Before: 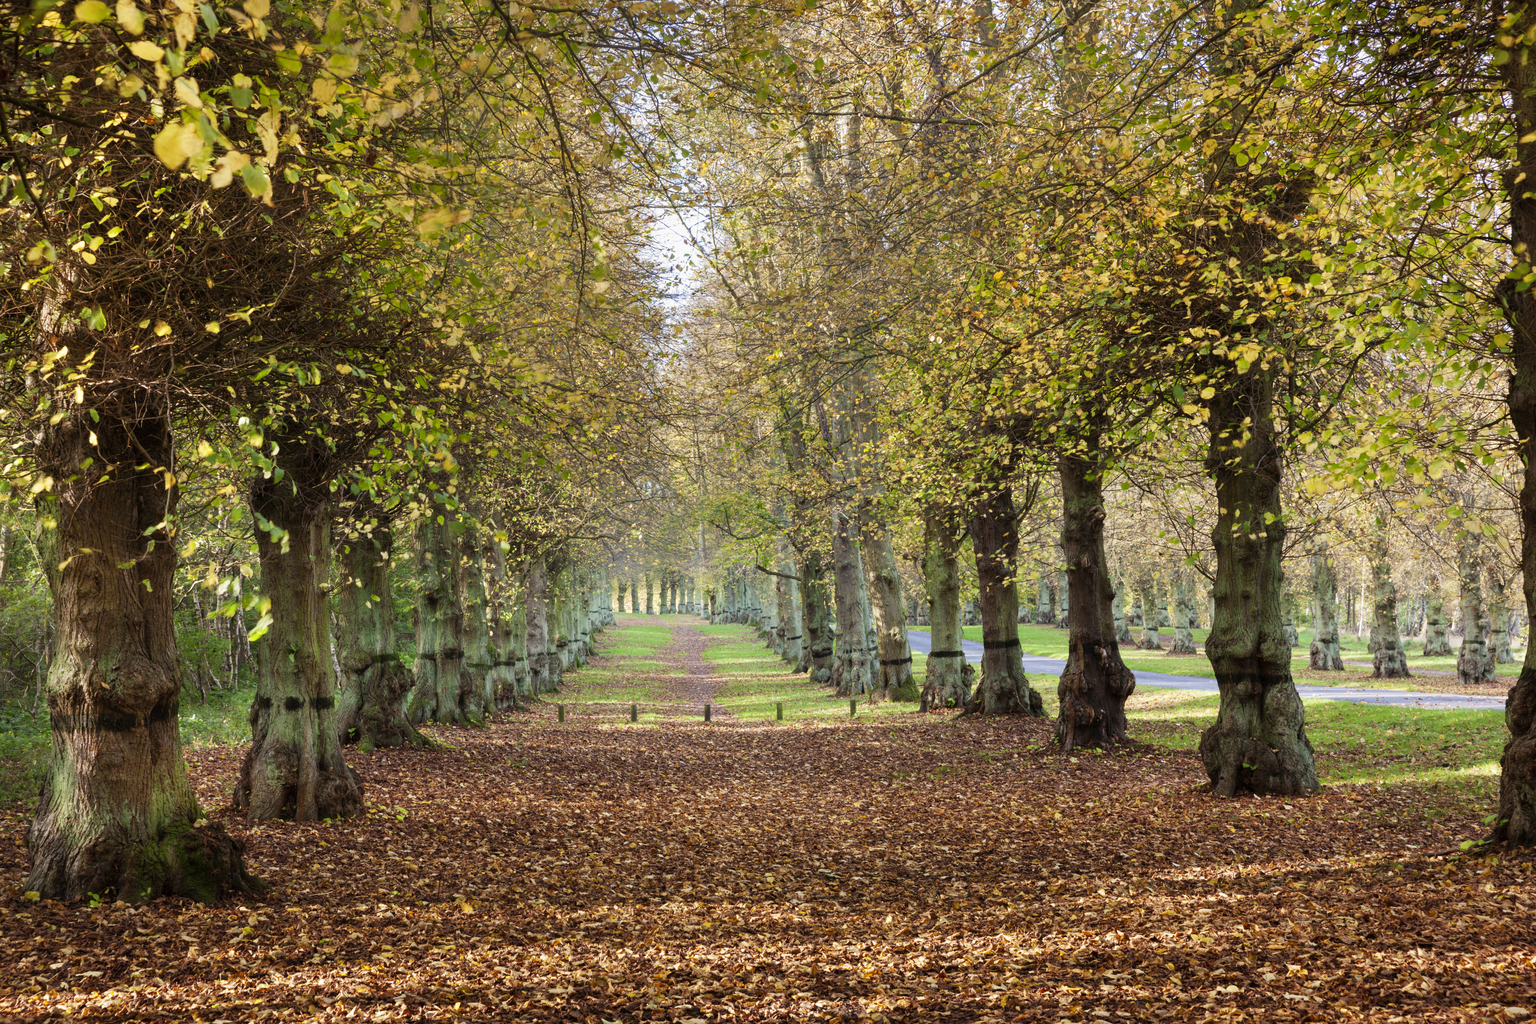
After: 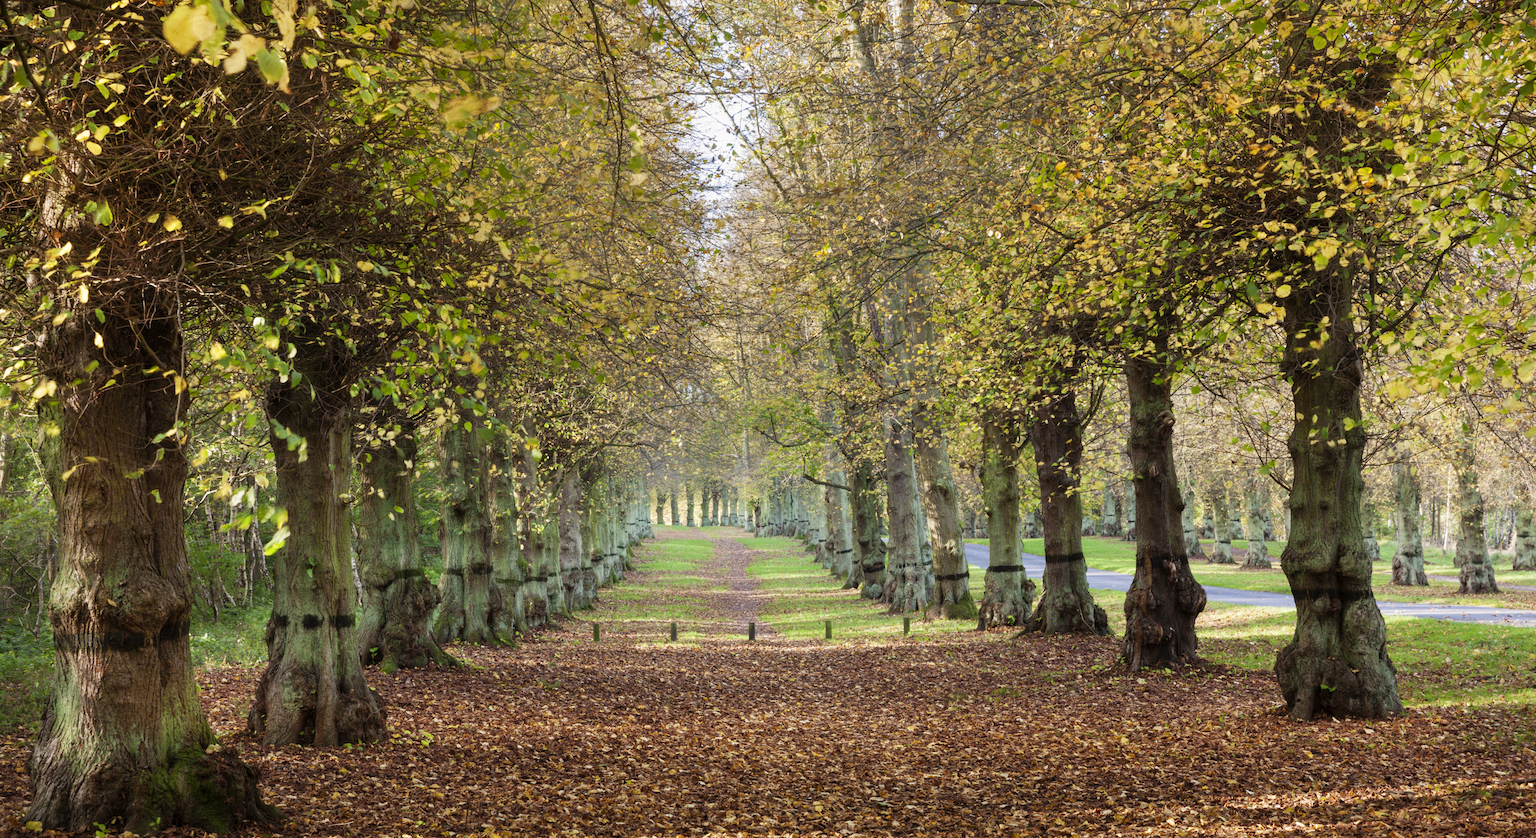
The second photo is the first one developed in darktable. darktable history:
crop and rotate: angle 0.039°, top 11.616%, right 5.801%, bottom 11.212%
